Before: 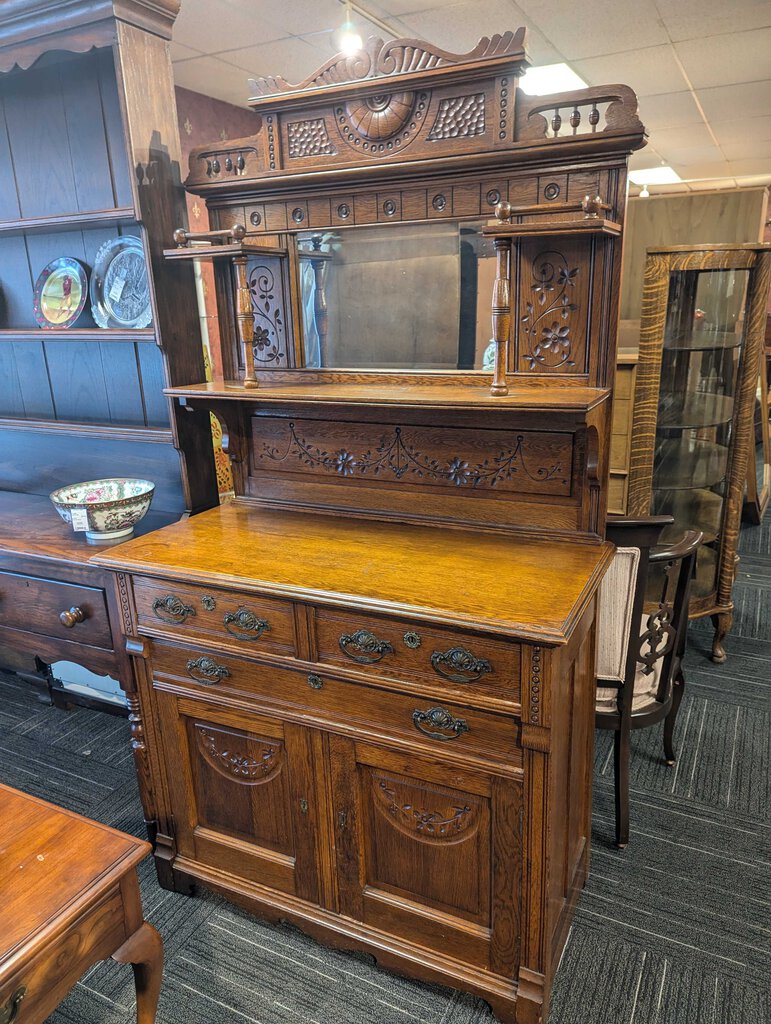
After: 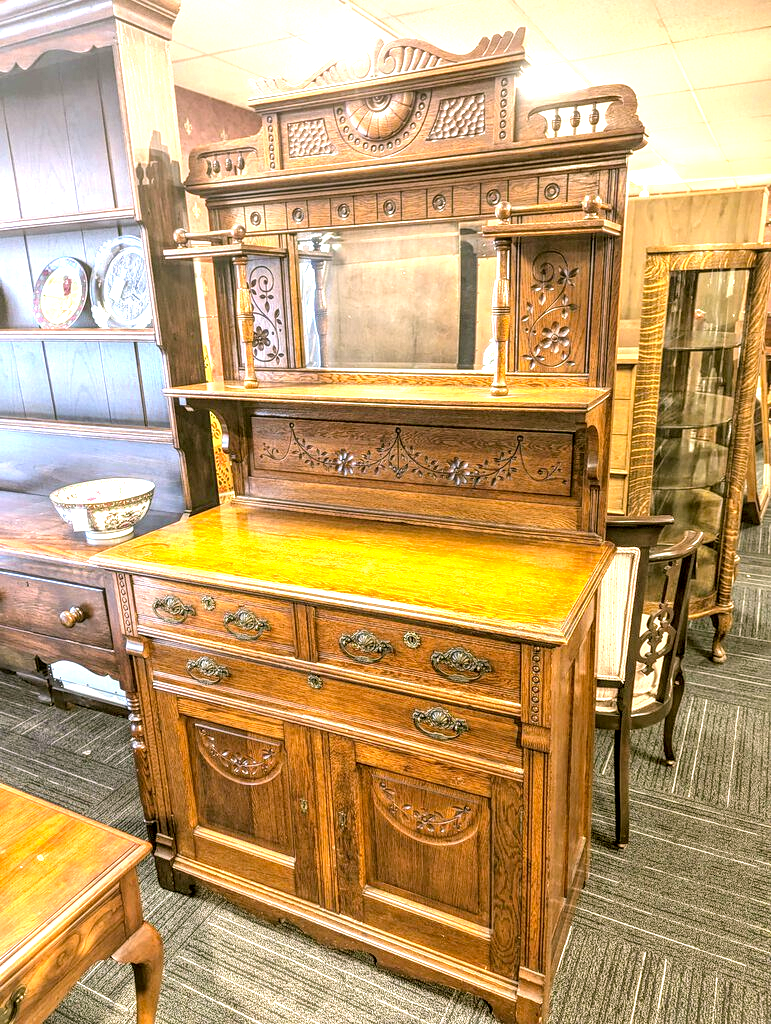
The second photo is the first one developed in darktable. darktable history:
contrast brightness saturation: brightness 0.154
color zones: curves: ch0 [(0.068, 0.464) (0.25, 0.5) (0.48, 0.508) (0.75, 0.536) (0.886, 0.476) (0.967, 0.456)]; ch1 [(0.066, 0.456) (0.25, 0.5) (0.616, 0.508) (0.746, 0.56) (0.934, 0.444)]
local contrast: highlights 60%, shadows 62%, detail 160%
exposure: black level correction 0, exposure 1.449 EV, compensate exposure bias true, compensate highlight preservation false
color correction: highlights a* 8.24, highlights b* 15.85, shadows a* -0.637, shadows b* 26.13
